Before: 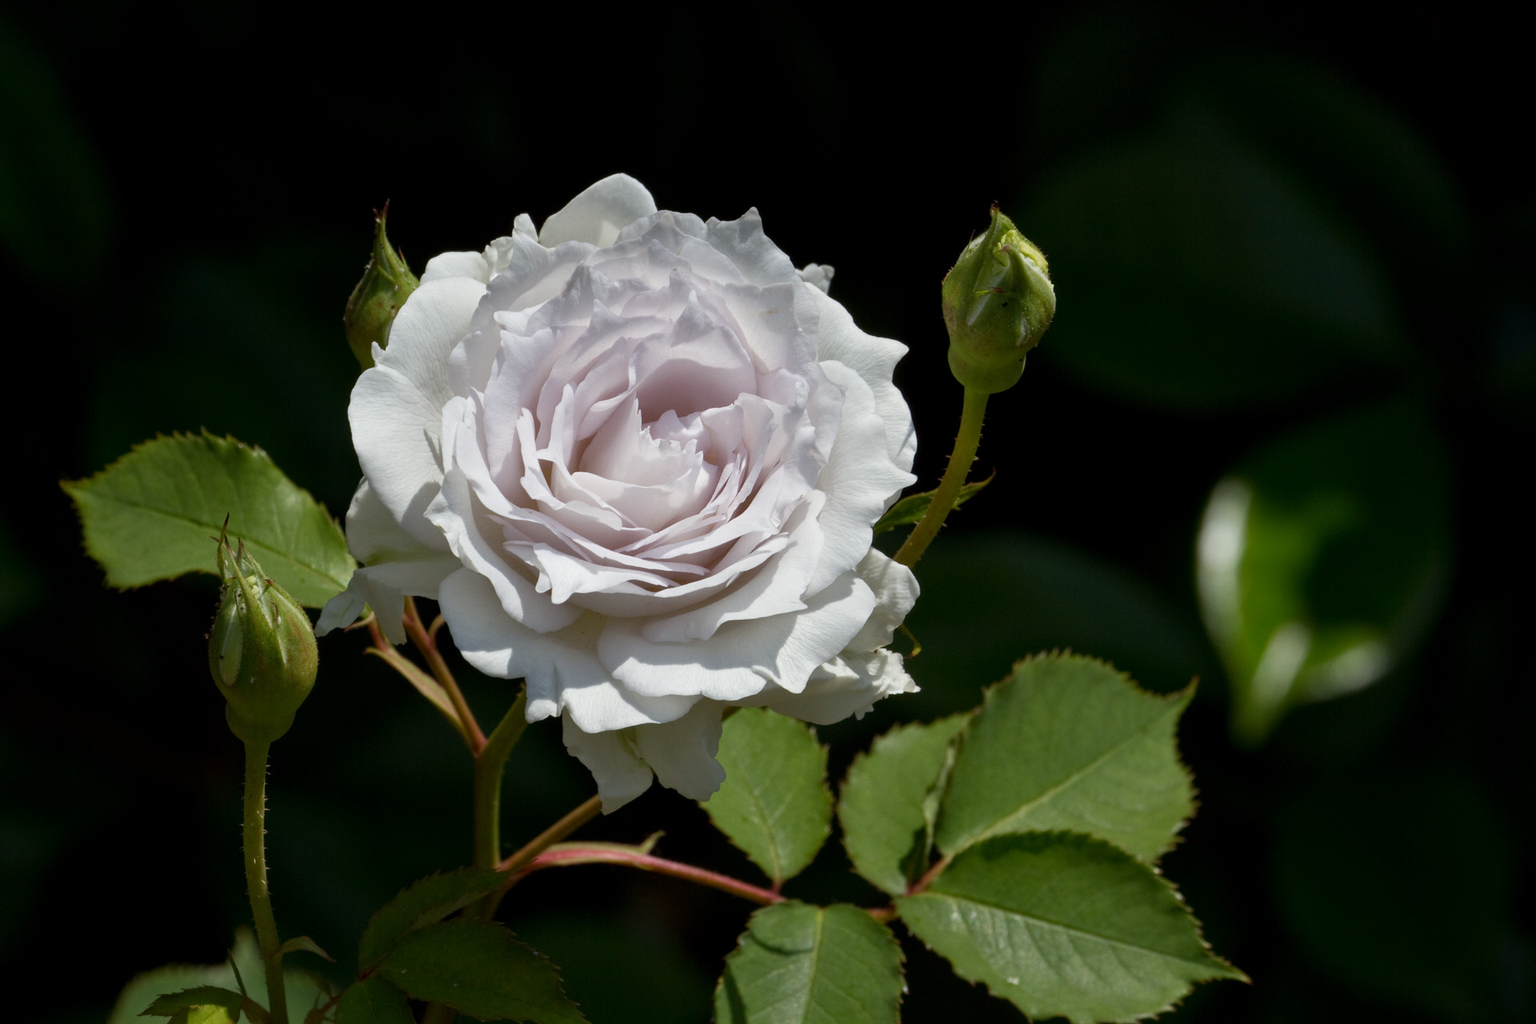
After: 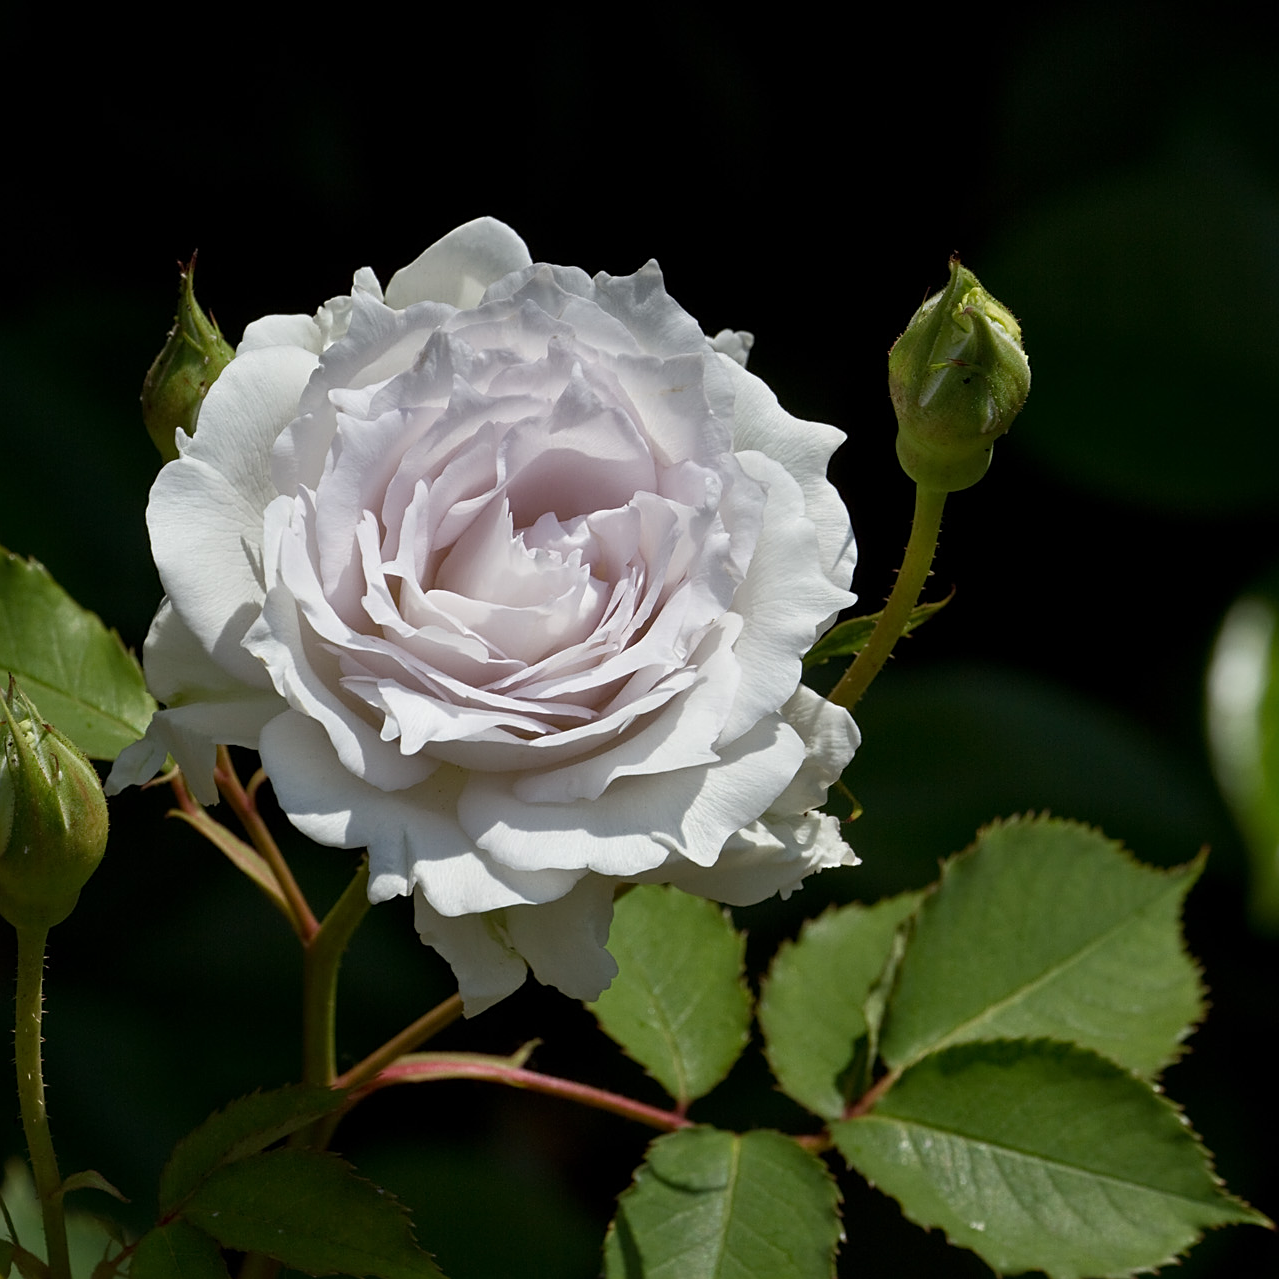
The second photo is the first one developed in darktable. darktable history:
sharpen: on, module defaults
crop and rotate: left 15.055%, right 18.278%
